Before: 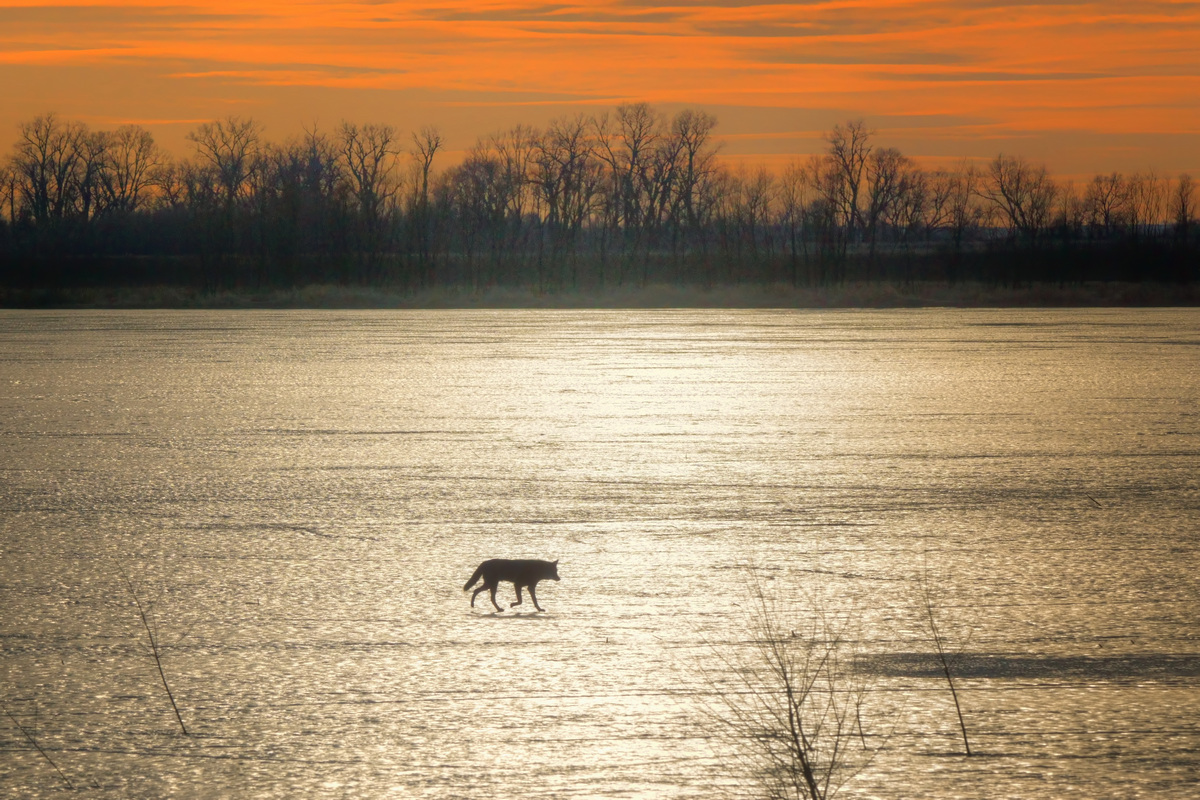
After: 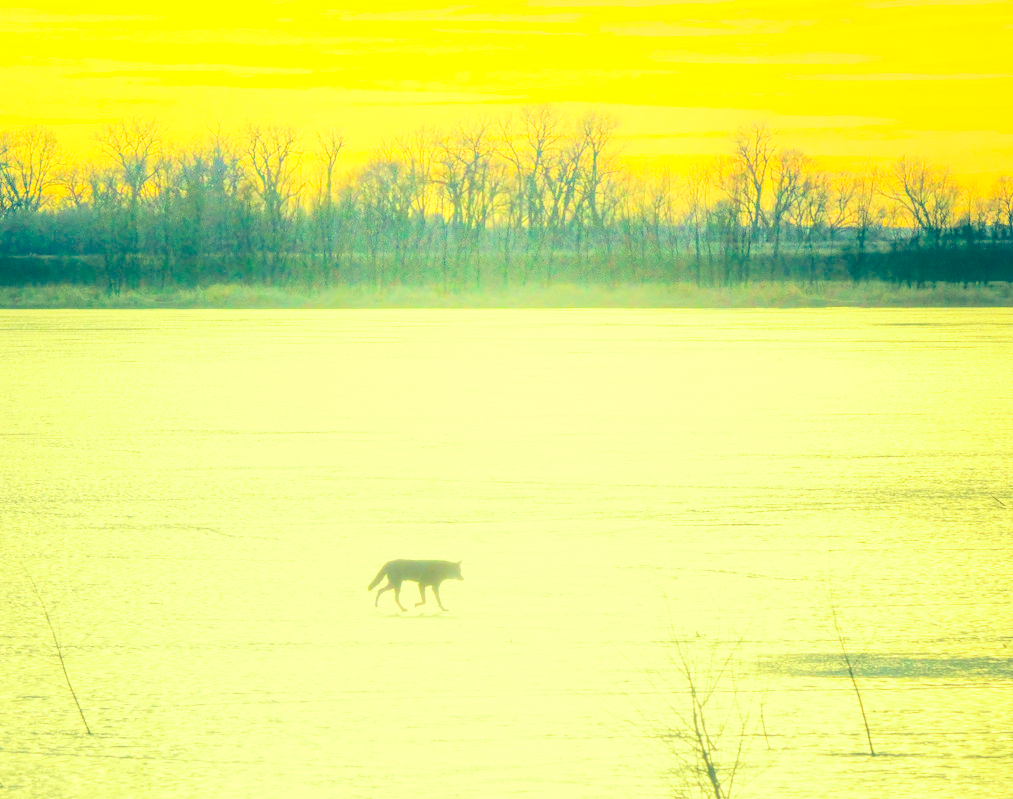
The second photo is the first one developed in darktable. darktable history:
color correction: highlights a* -15.72, highlights b* 39.79, shadows a* -39.96, shadows b* -26.91
contrast brightness saturation: brightness 0.994
exposure: exposure 0.718 EV, compensate highlight preservation false
base curve: curves: ch0 [(0, 0) (0, 0.001) (0.001, 0.001) (0.004, 0.002) (0.007, 0.004) (0.015, 0.013) (0.033, 0.045) (0.052, 0.096) (0.075, 0.17) (0.099, 0.241) (0.163, 0.42) (0.219, 0.55) (0.259, 0.616) (0.327, 0.722) (0.365, 0.765) (0.522, 0.873) (0.547, 0.881) (0.689, 0.919) (0.826, 0.952) (1, 1)], preserve colors none
color zones: curves: ch0 [(0, 0.5) (0.143, 0.5) (0.286, 0.5) (0.429, 0.495) (0.571, 0.437) (0.714, 0.44) (0.857, 0.496) (1, 0.5)]
local contrast: on, module defaults
crop: left 8.008%, right 7.498%
